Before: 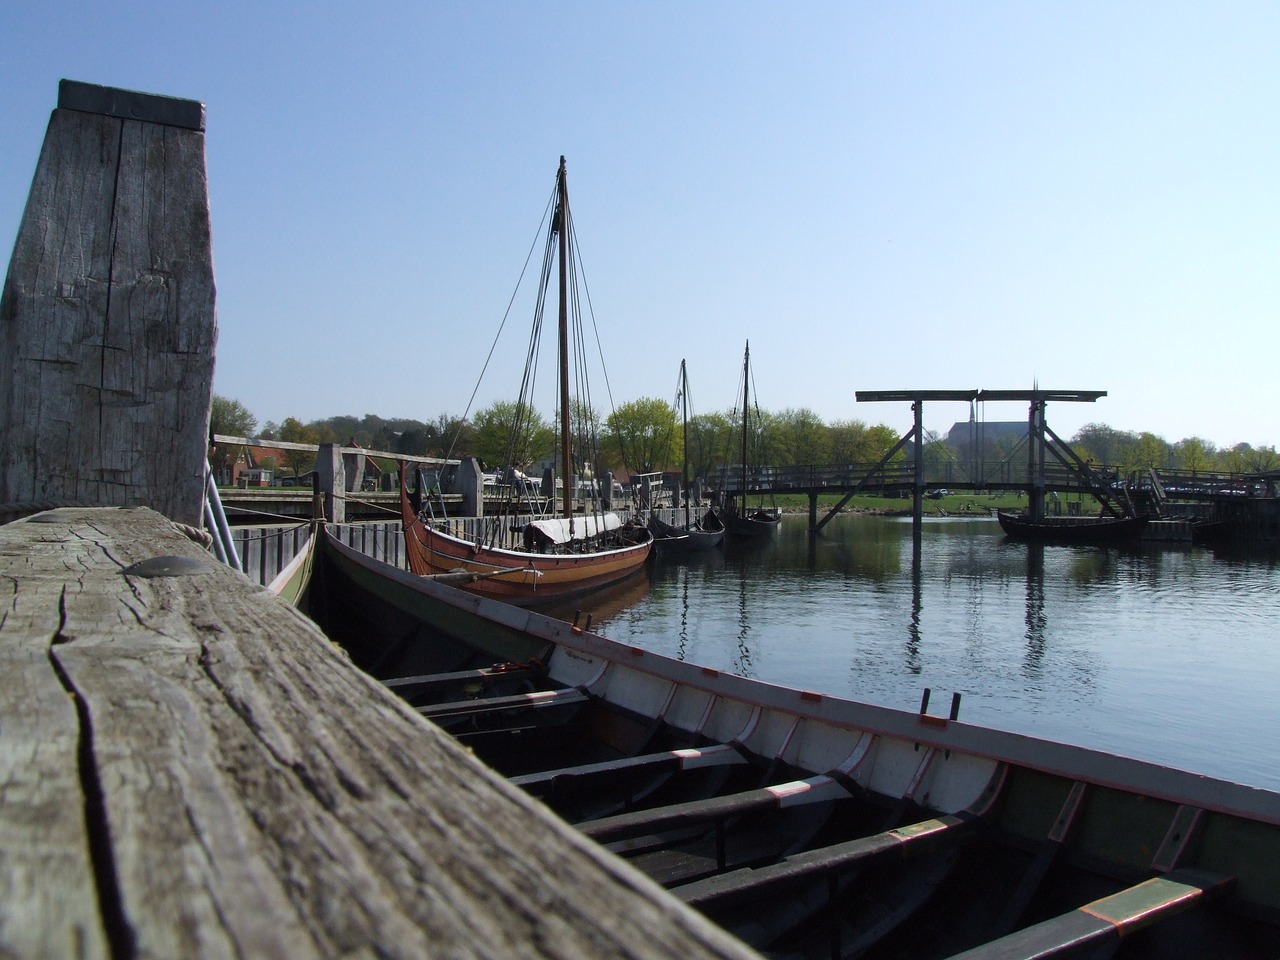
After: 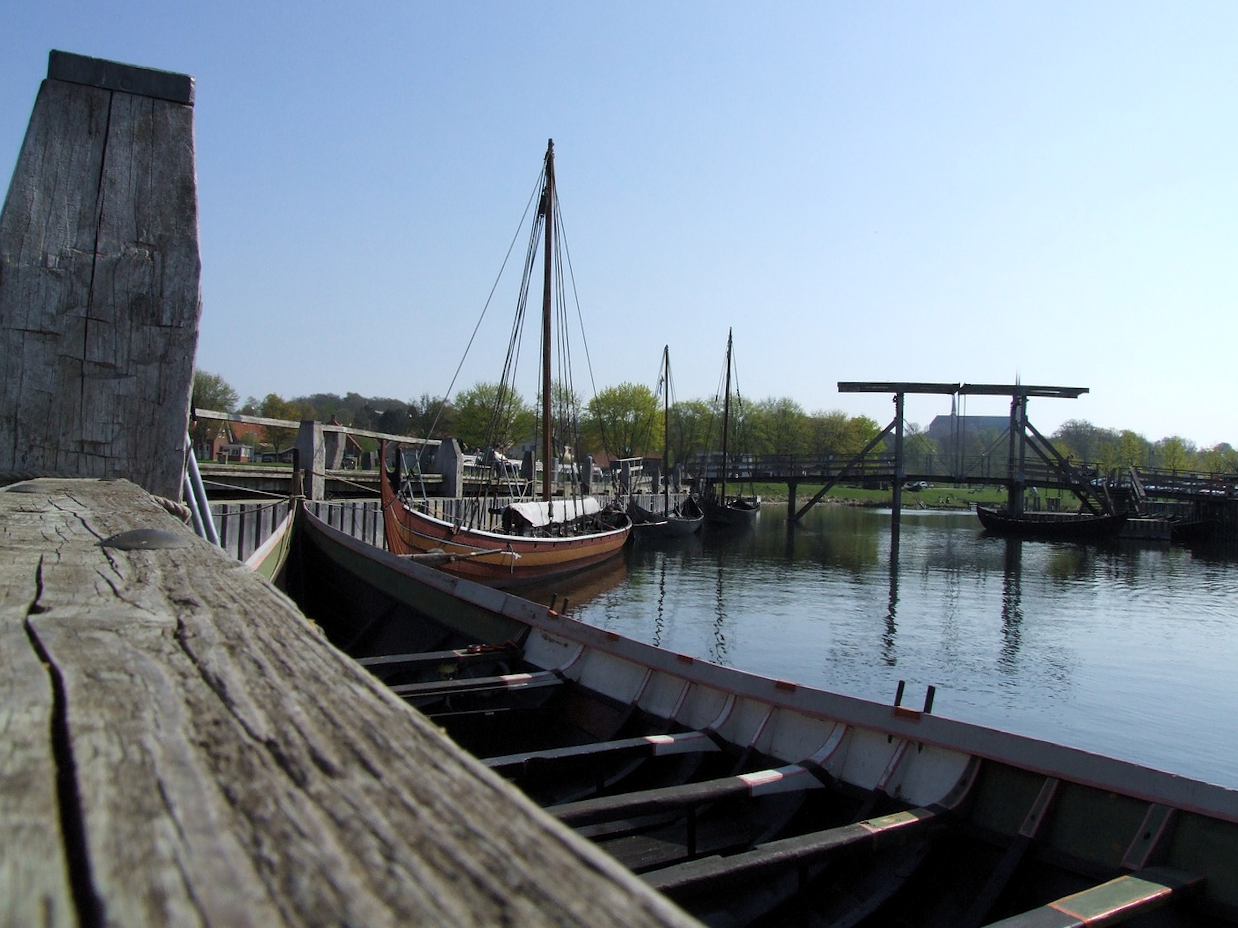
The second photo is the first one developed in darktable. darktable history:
levels: levels [0.016, 0.5, 0.996]
crop and rotate: angle -1.45°
tone equalizer: smoothing diameter 2.12%, edges refinement/feathering 19.37, mask exposure compensation -1.57 EV, filter diffusion 5
